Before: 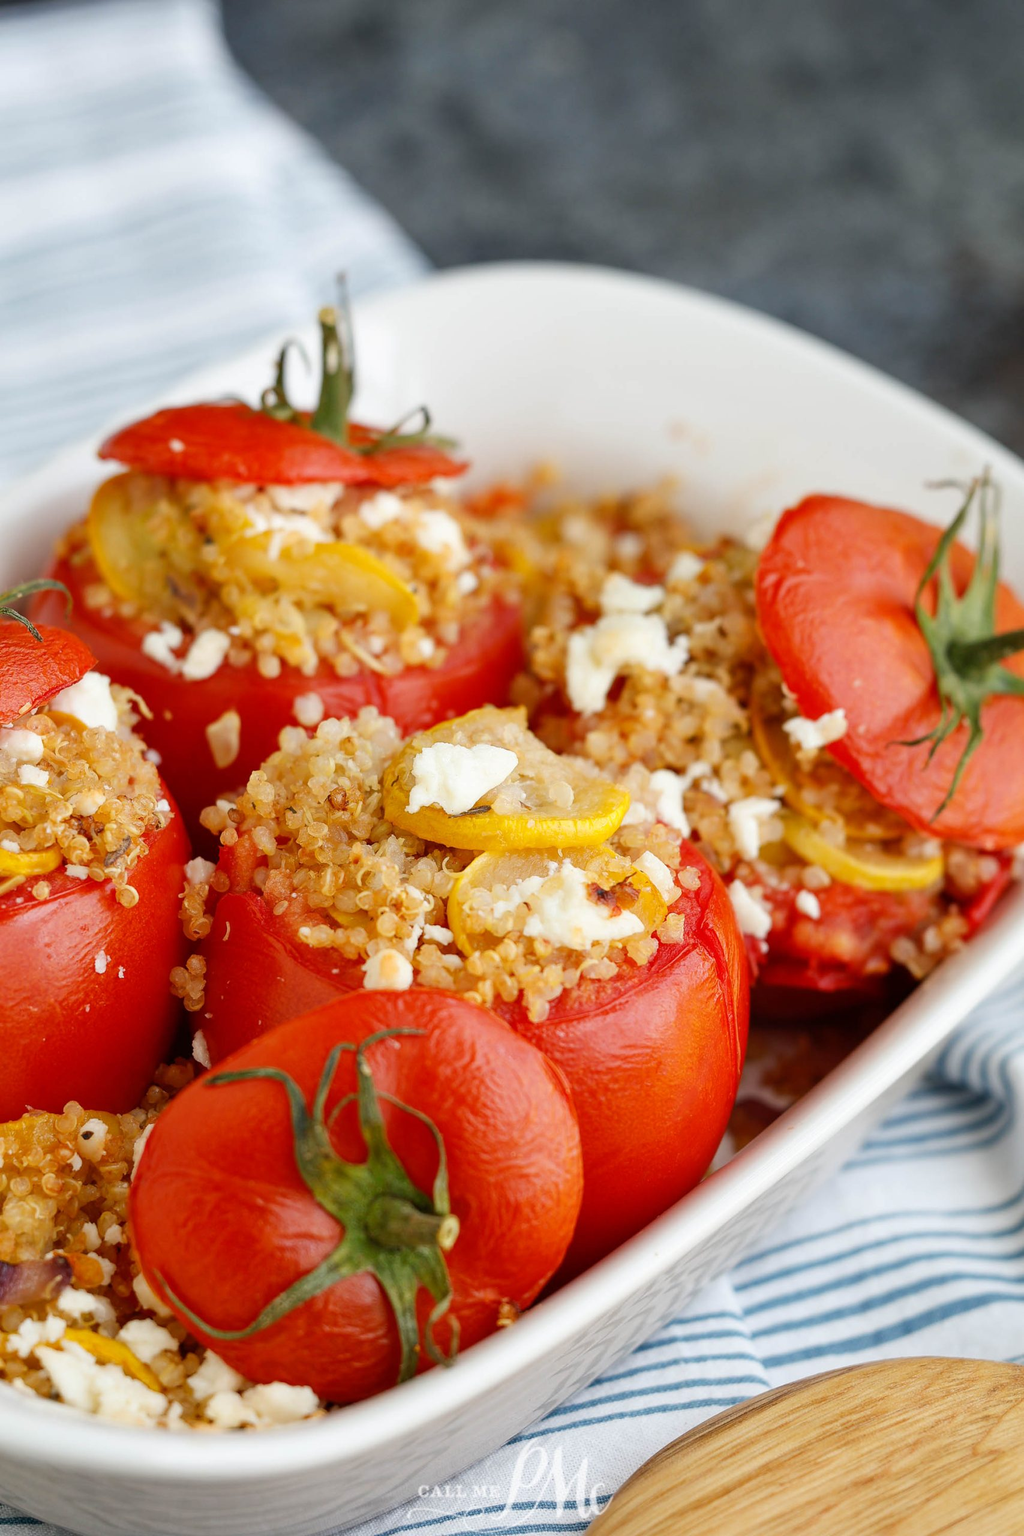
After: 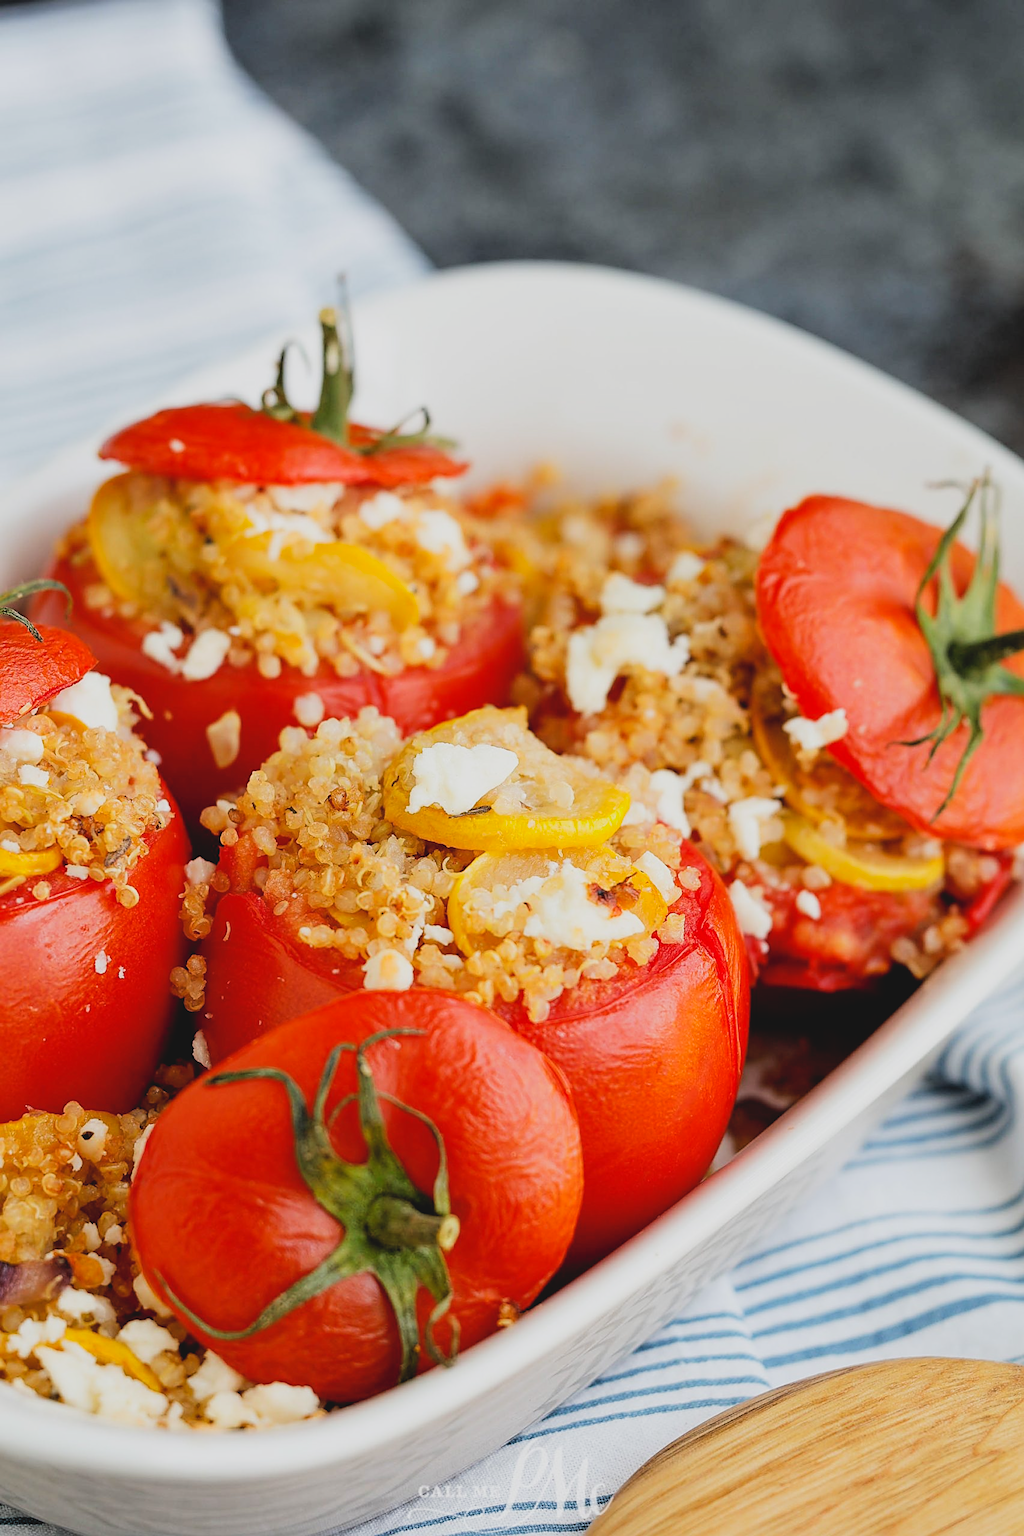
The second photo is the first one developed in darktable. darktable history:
contrast brightness saturation: contrast -0.1, brightness 0.05, saturation 0.08
sharpen: on, module defaults
filmic rgb: black relative exposure -5 EV, white relative exposure 3.5 EV, hardness 3.19, contrast 1.3, highlights saturation mix -50%
